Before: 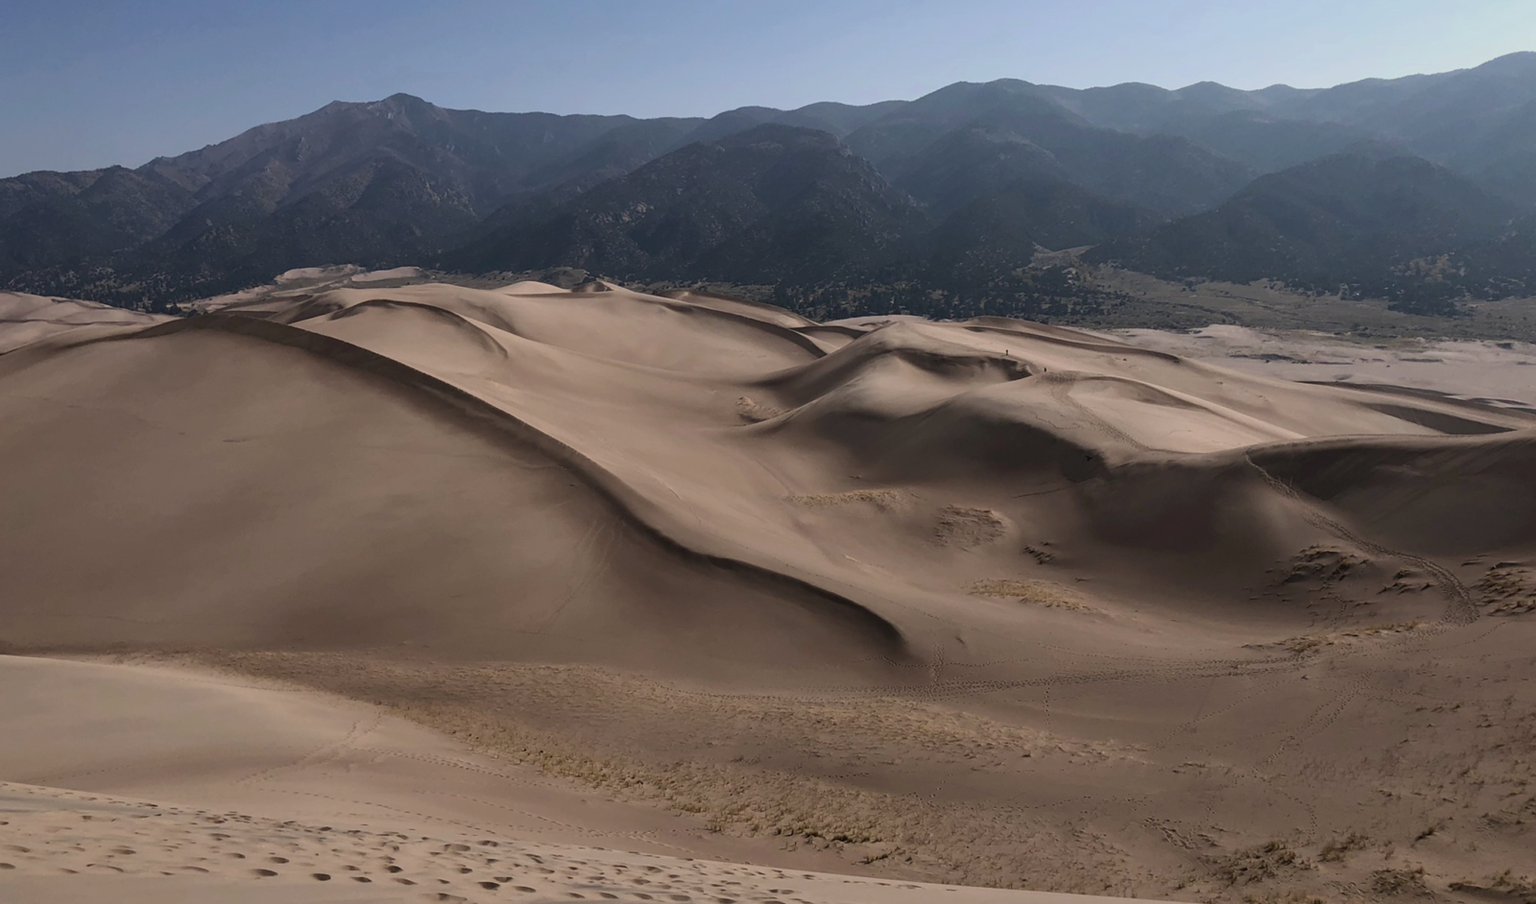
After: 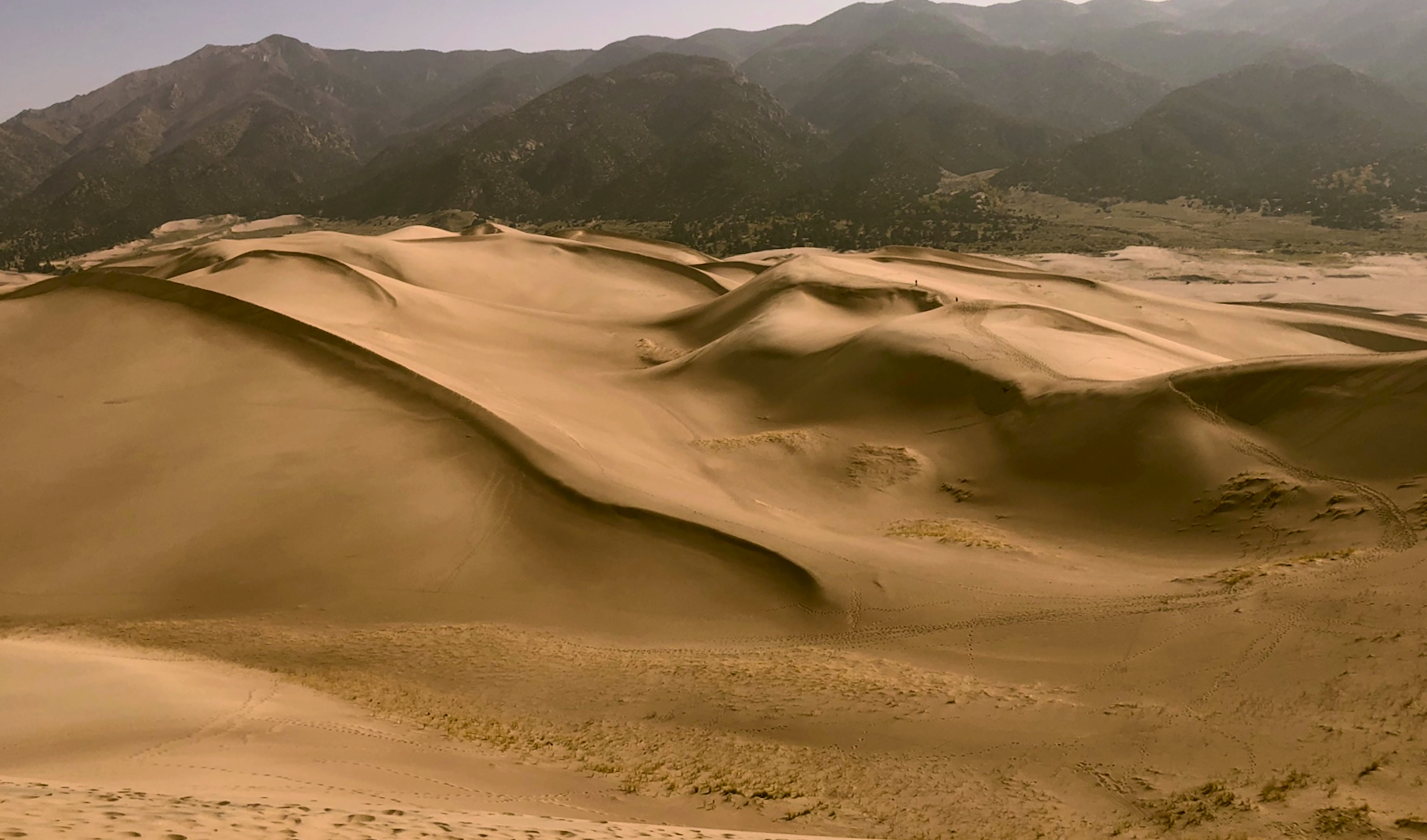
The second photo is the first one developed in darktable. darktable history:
color correction: highlights a* 8.98, highlights b* 15.09, shadows a* -0.49, shadows b* 26.52
crop and rotate: angle 1.96°, left 5.673%, top 5.673%
contrast brightness saturation: contrast 0.2, brightness 0.16, saturation 0.22
